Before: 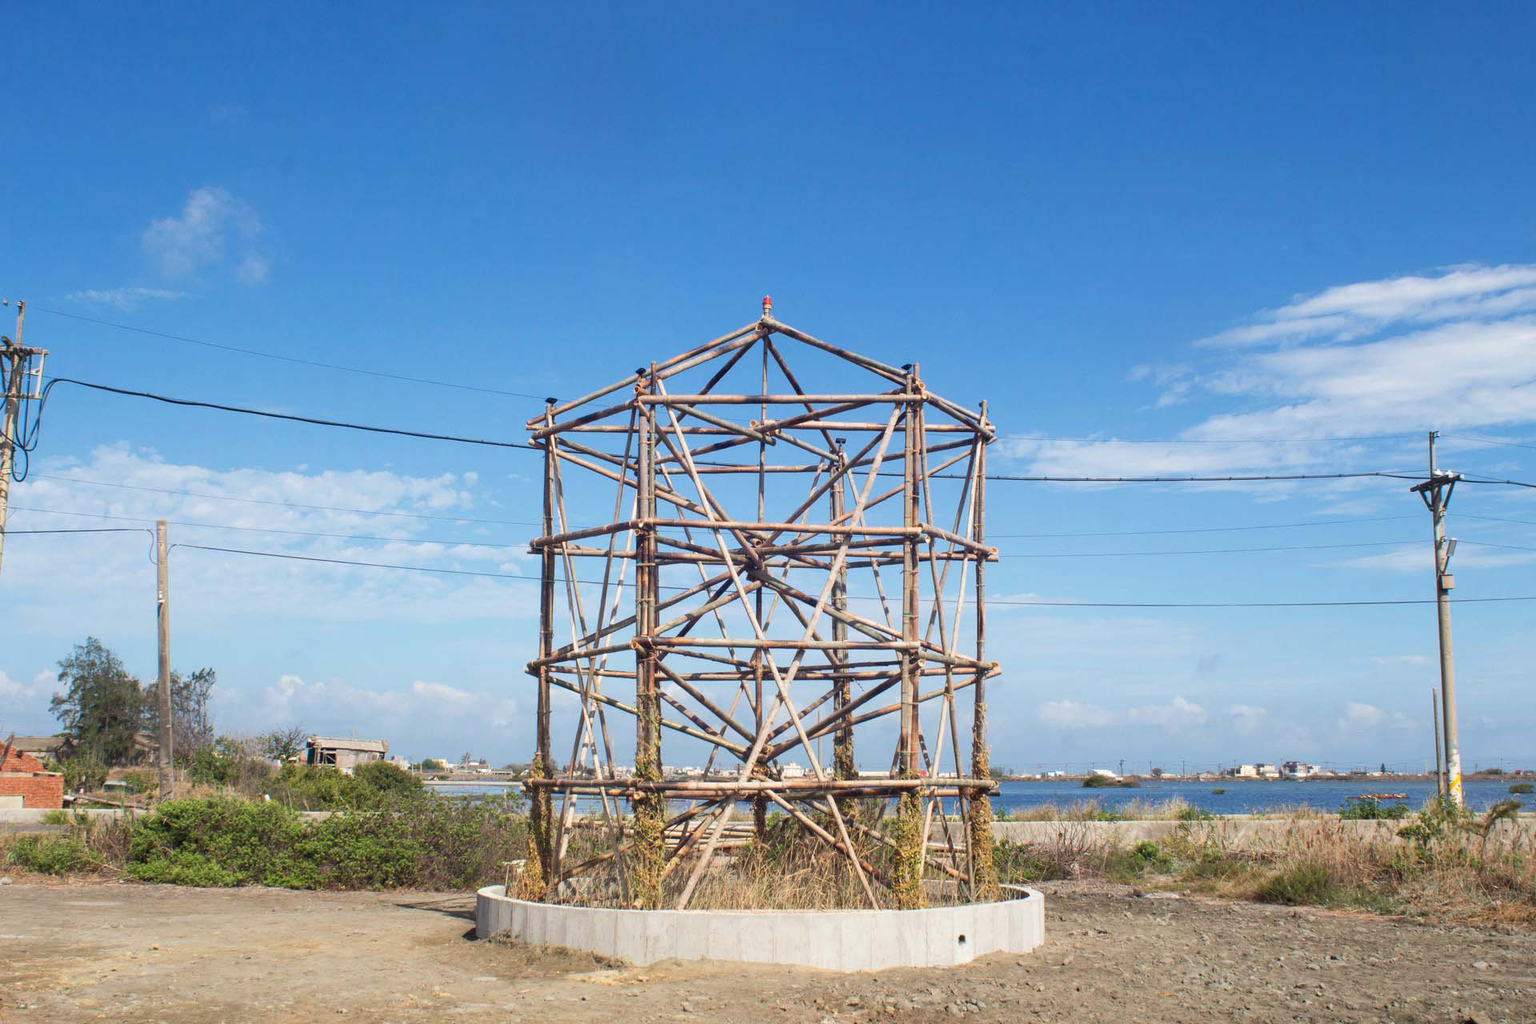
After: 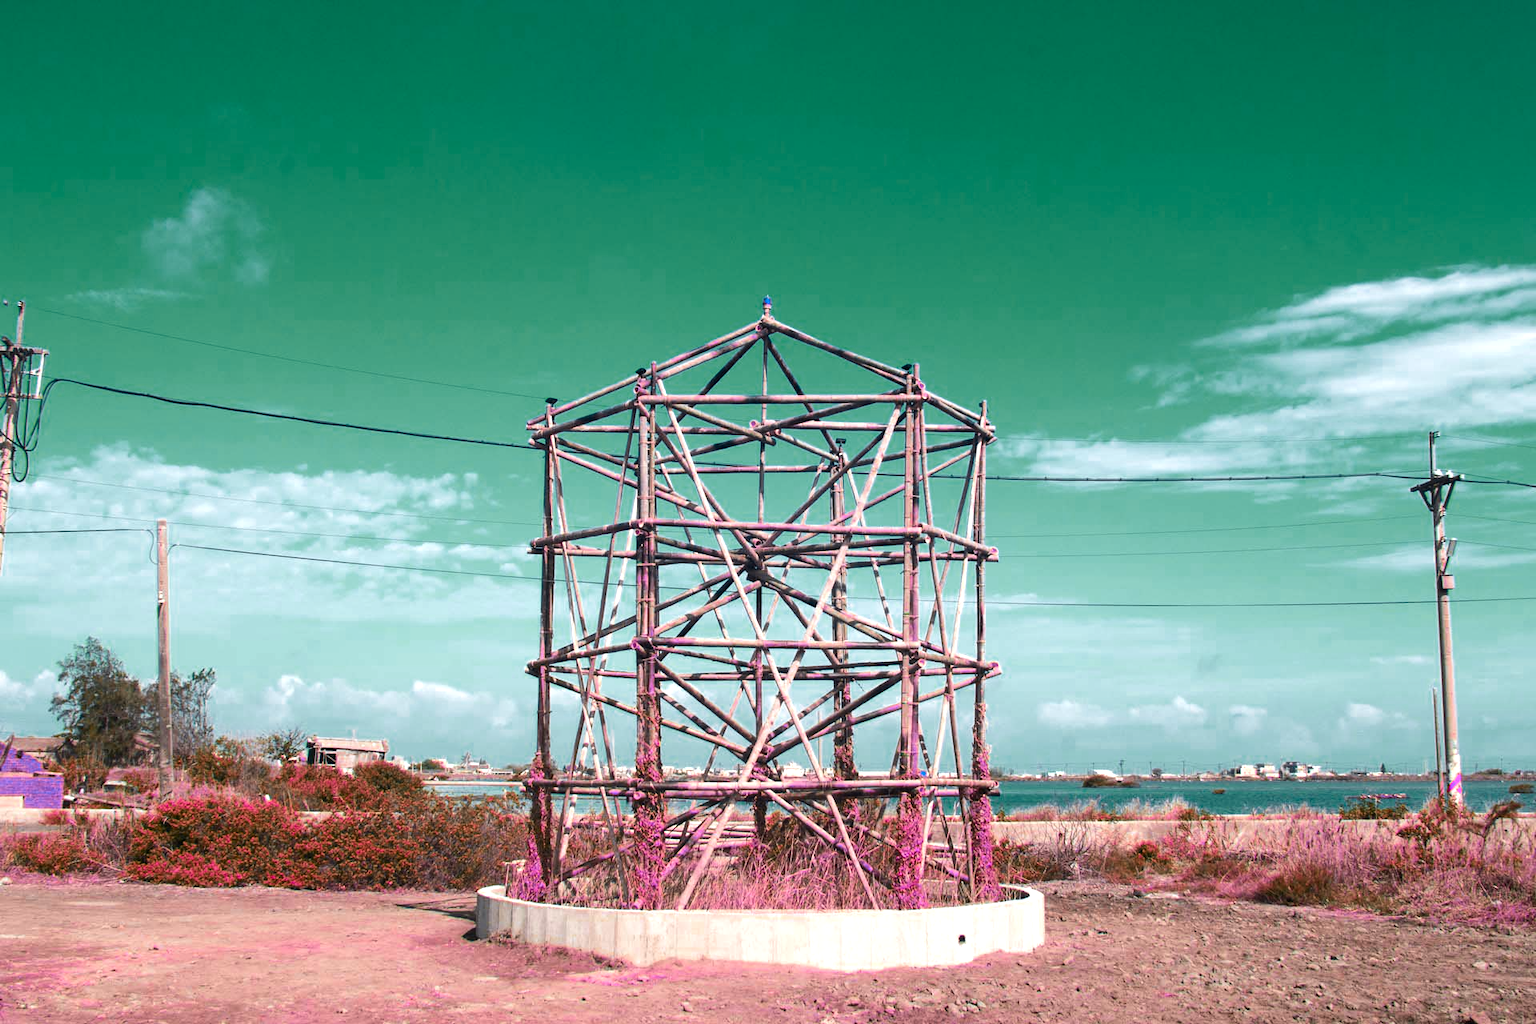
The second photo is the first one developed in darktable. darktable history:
color zones: curves: ch0 [(0.826, 0.353)]; ch1 [(0.242, 0.647) (0.889, 0.342)]; ch2 [(0.246, 0.089) (0.969, 0.068)]
white balance: emerald 1
tone equalizer: -8 EV -0.75 EV, -7 EV -0.7 EV, -6 EV -0.6 EV, -5 EV -0.4 EV, -3 EV 0.4 EV, -2 EV 0.6 EV, -1 EV 0.7 EV, +0 EV 0.75 EV, edges refinement/feathering 500, mask exposure compensation -1.57 EV, preserve details no
